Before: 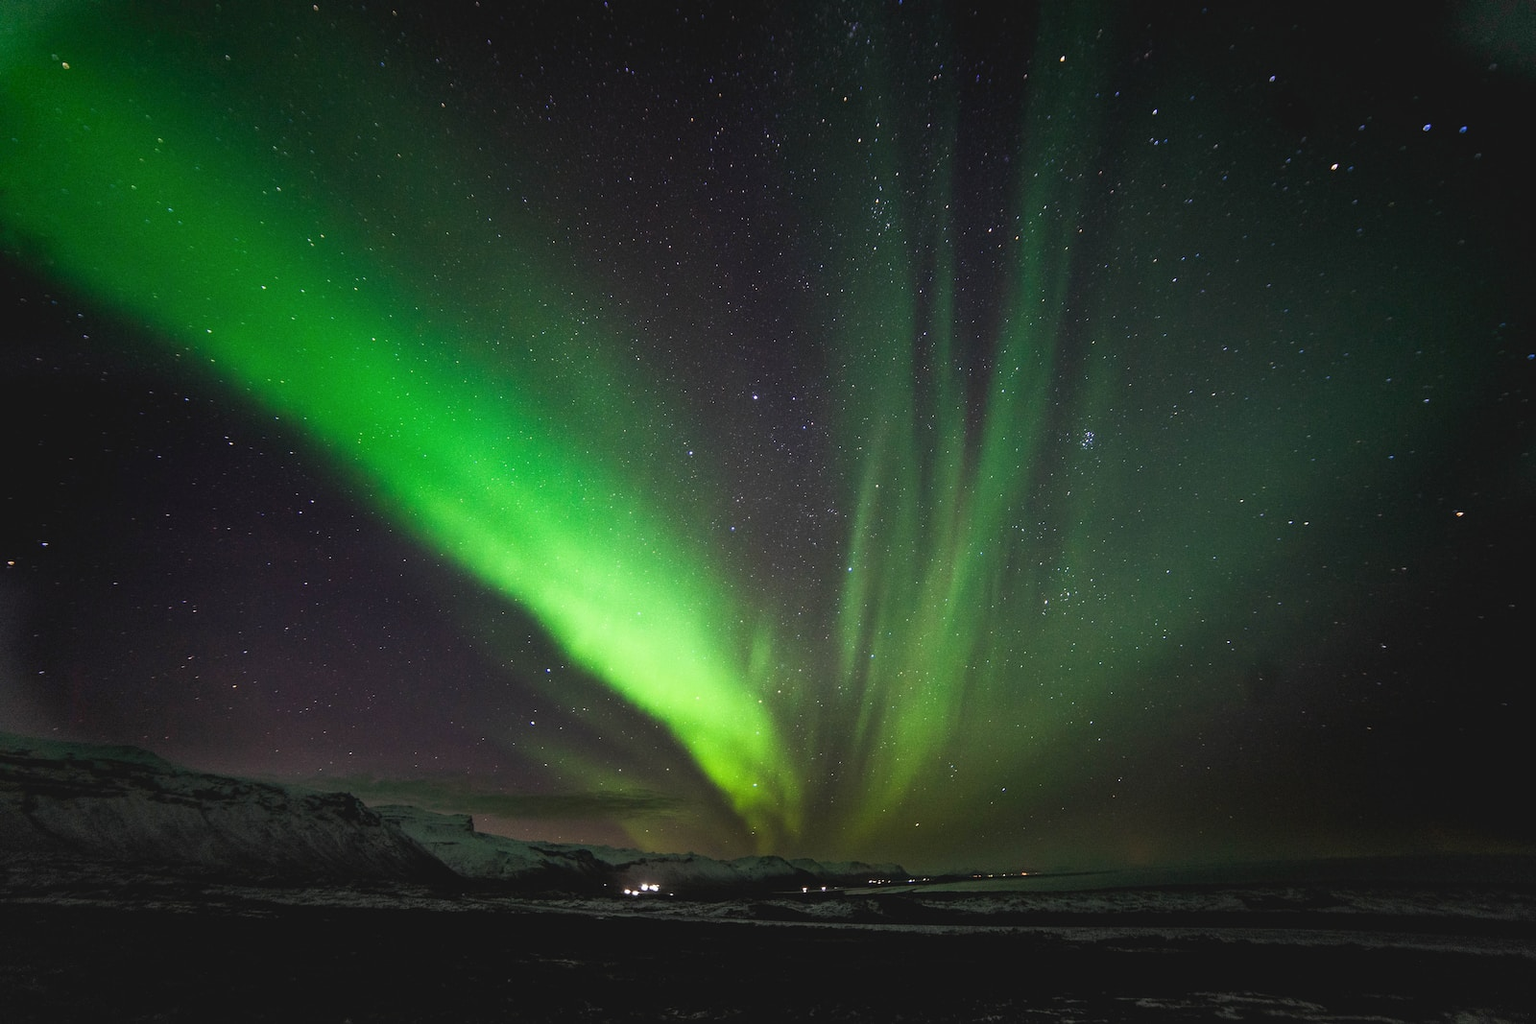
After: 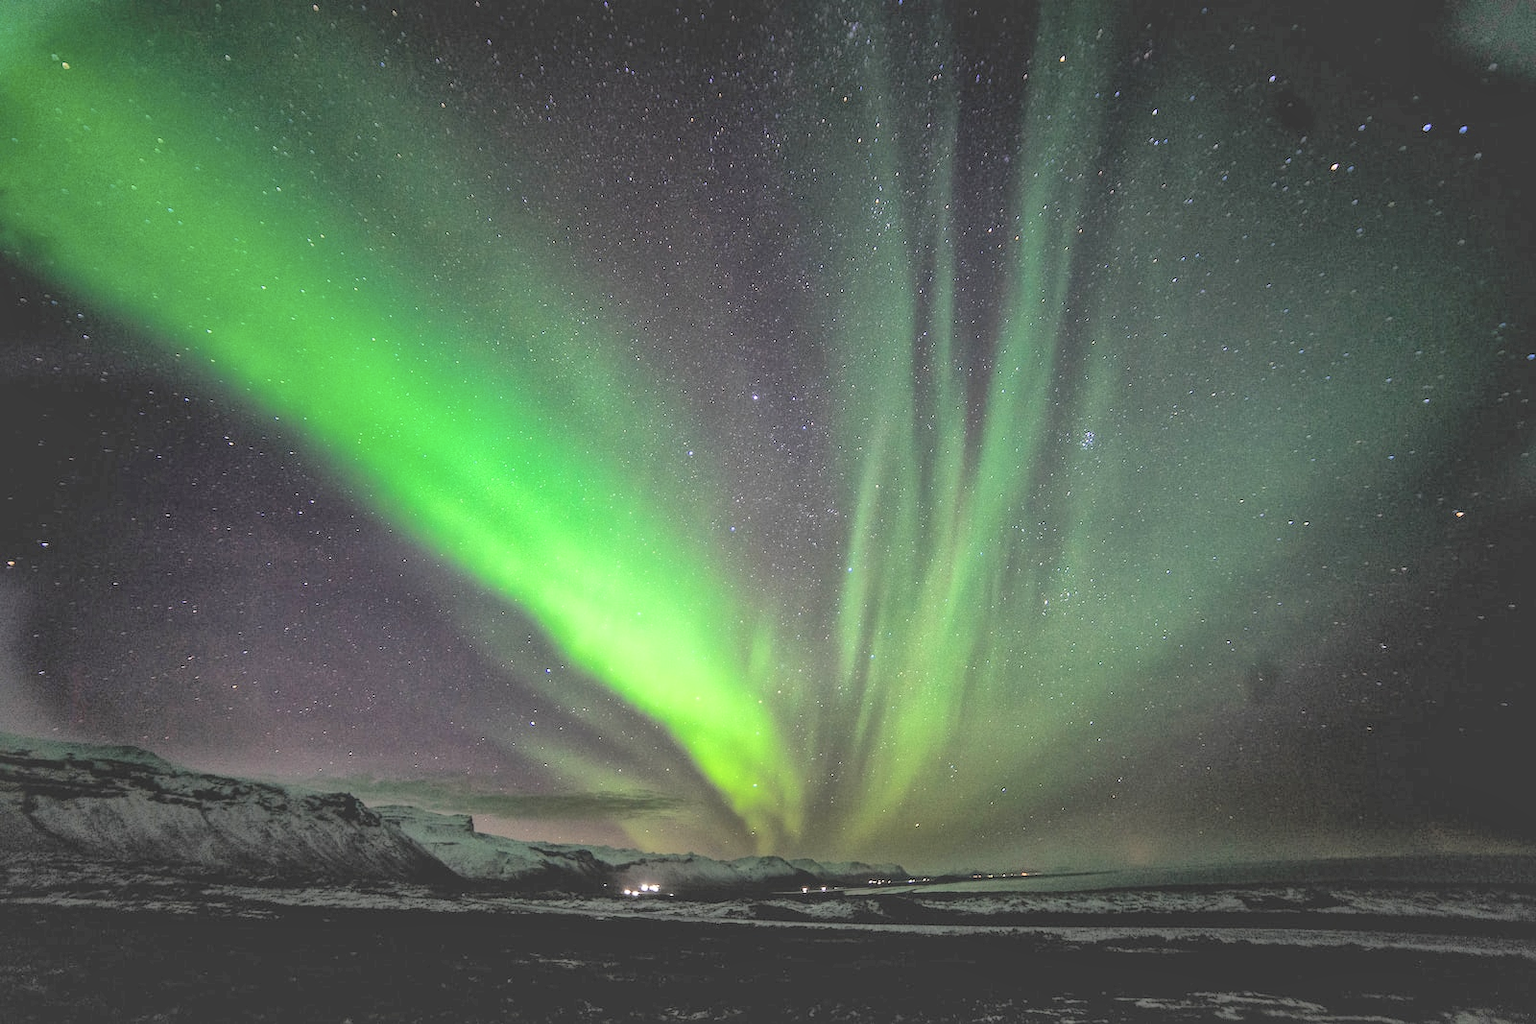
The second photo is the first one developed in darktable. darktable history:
global tonemap: drago (1, 100), detail 1
contrast brightness saturation: brightness 0.28
